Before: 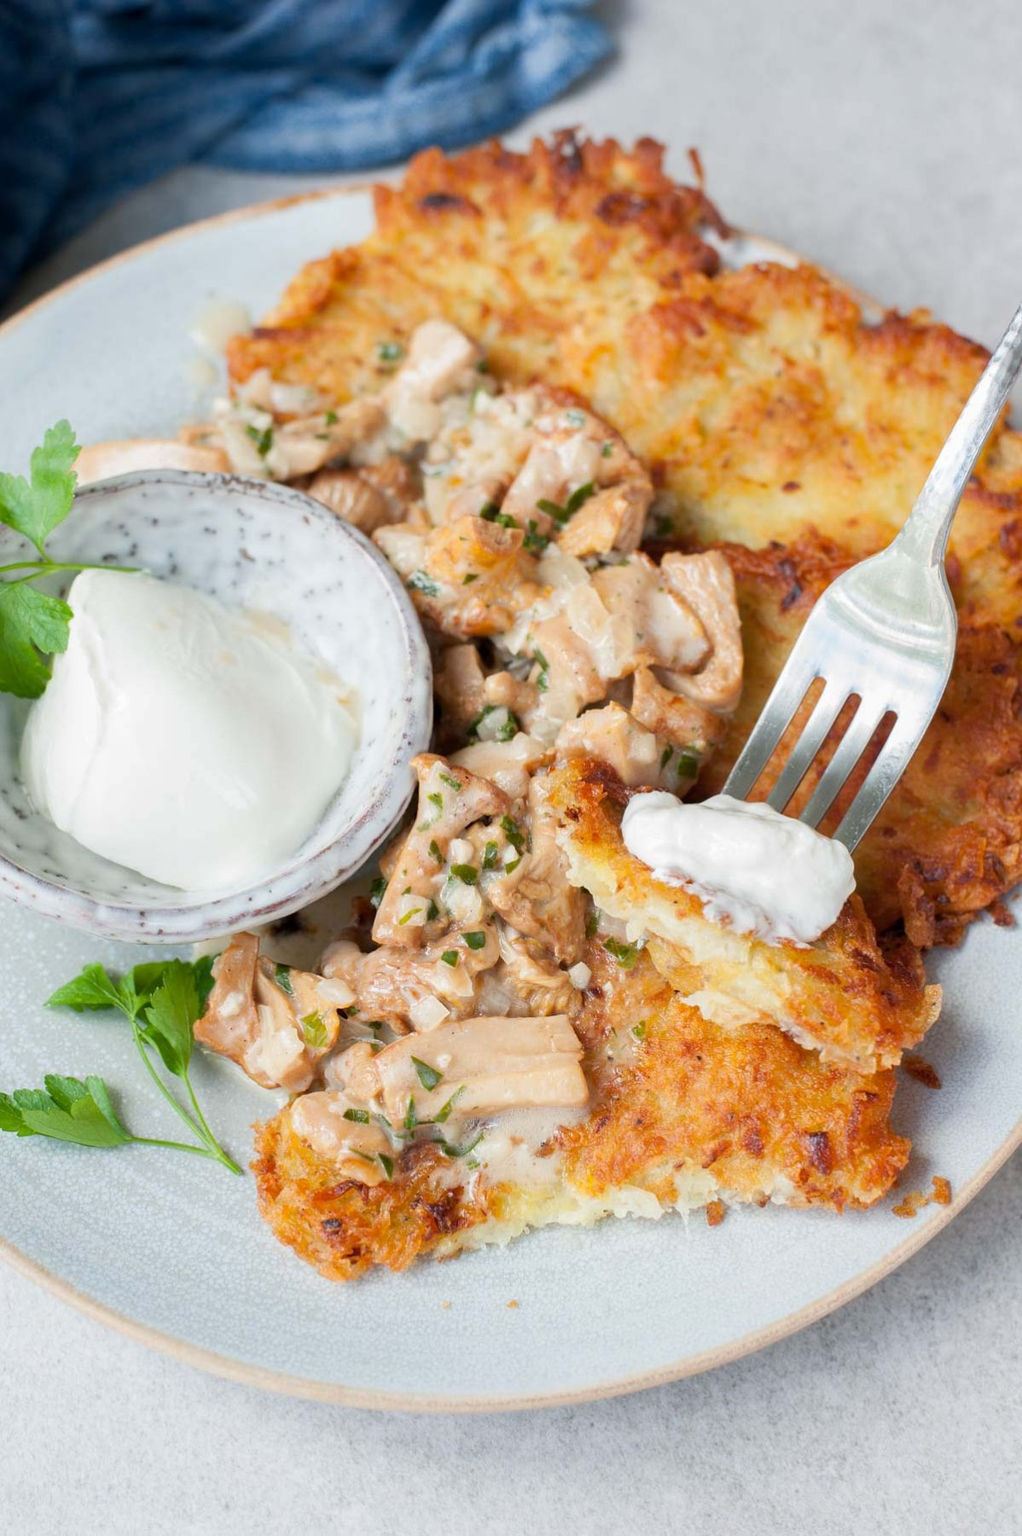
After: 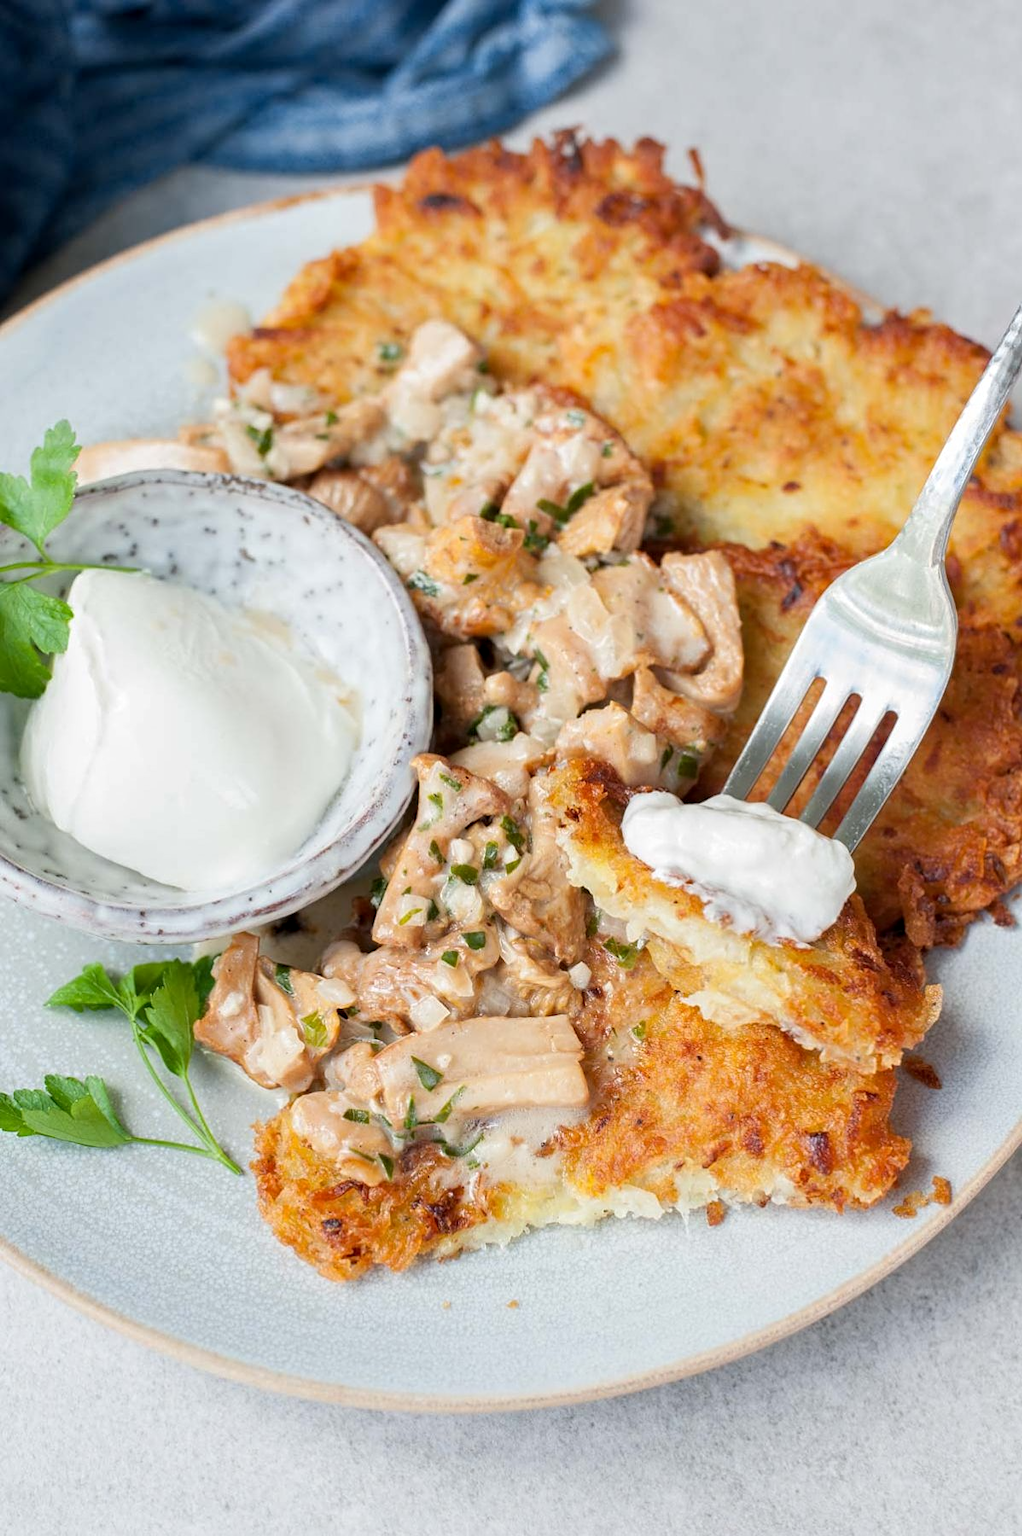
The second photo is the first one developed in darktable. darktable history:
contrast equalizer: octaves 7, y [[0.502, 0.505, 0.512, 0.529, 0.564, 0.588], [0.5 ×6], [0.502, 0.505, 0.512, 0.529, 0.564, 0.588], [0, 0.001, 0.001, 0.004, 0.008, 0.011], [0, 0.001, 0.001, 0.004, 0.008, 0.011]]
